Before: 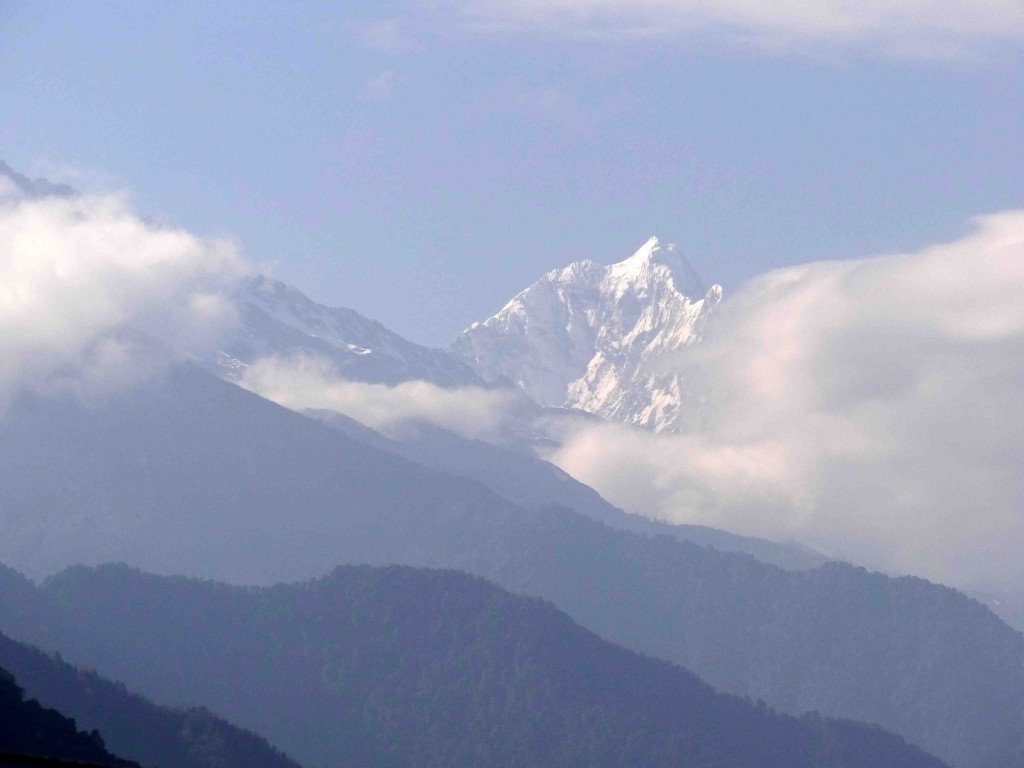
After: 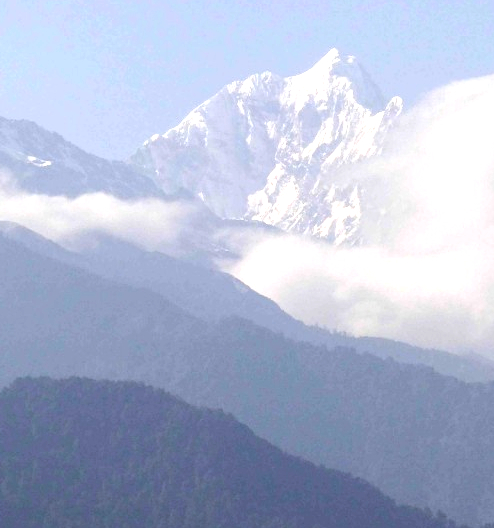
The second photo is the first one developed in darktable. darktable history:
tone equalizer: -8 EV -0.738 EV, -7 EV -0.698 EV, -6 EV -0.566 EV, -5 EV -0.405 EV, -3 EV 0.382 EV, -2 EV 0.6 EV, -1 EV 0.695 EV, +0 EV 0.745 EV, edges refinement/feathering 500, mask exposure compensation -1.57 EV, preserve details no
crop: left 31.335%, top 24.608%, right 20.357%, bottom 6.534%
